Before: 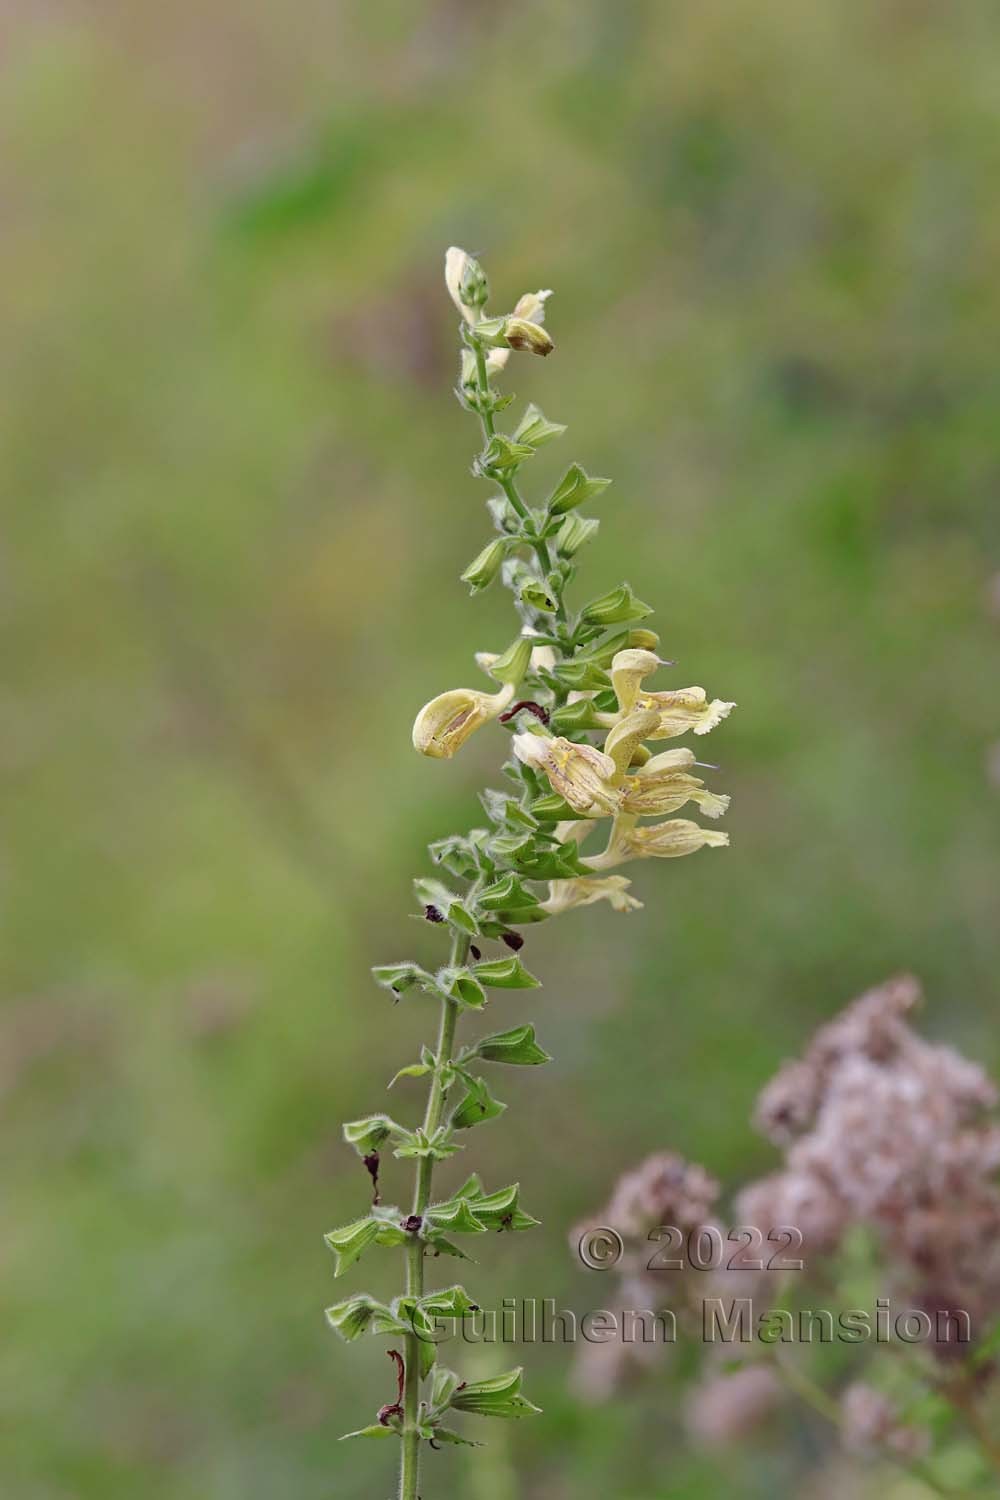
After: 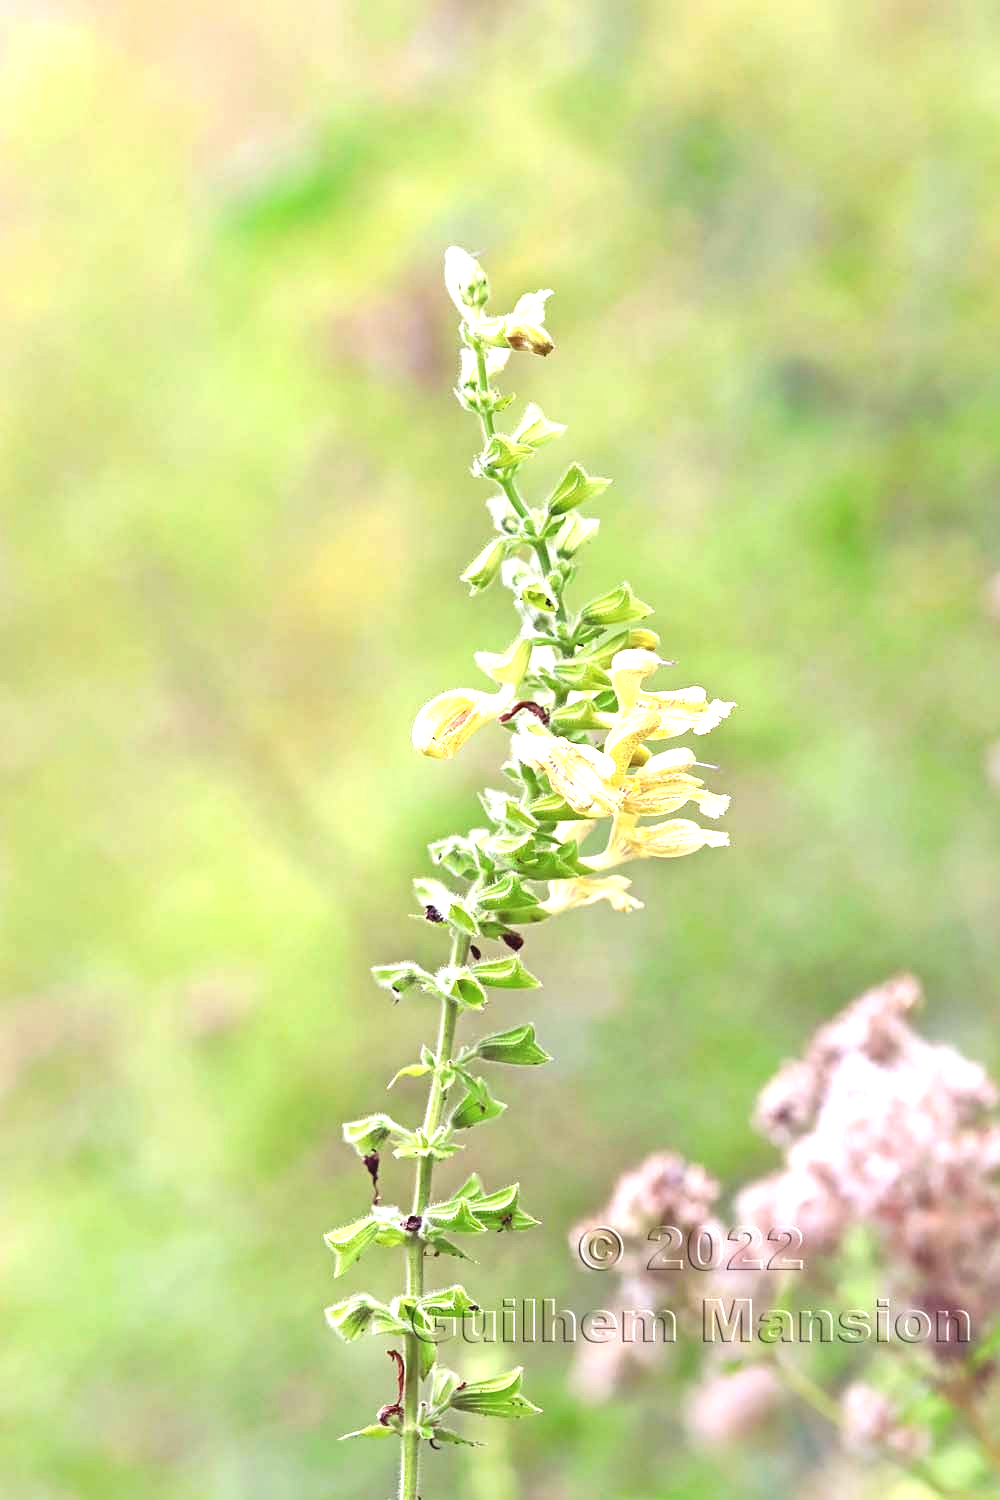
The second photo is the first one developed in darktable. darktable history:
exposure: black level correction 0, exposure 1.679 EV, compensate highlight preservation false
local contrast: mode bilateral grid, contrast 11, coarseness 25, detail 111%, midtone range 0.2
